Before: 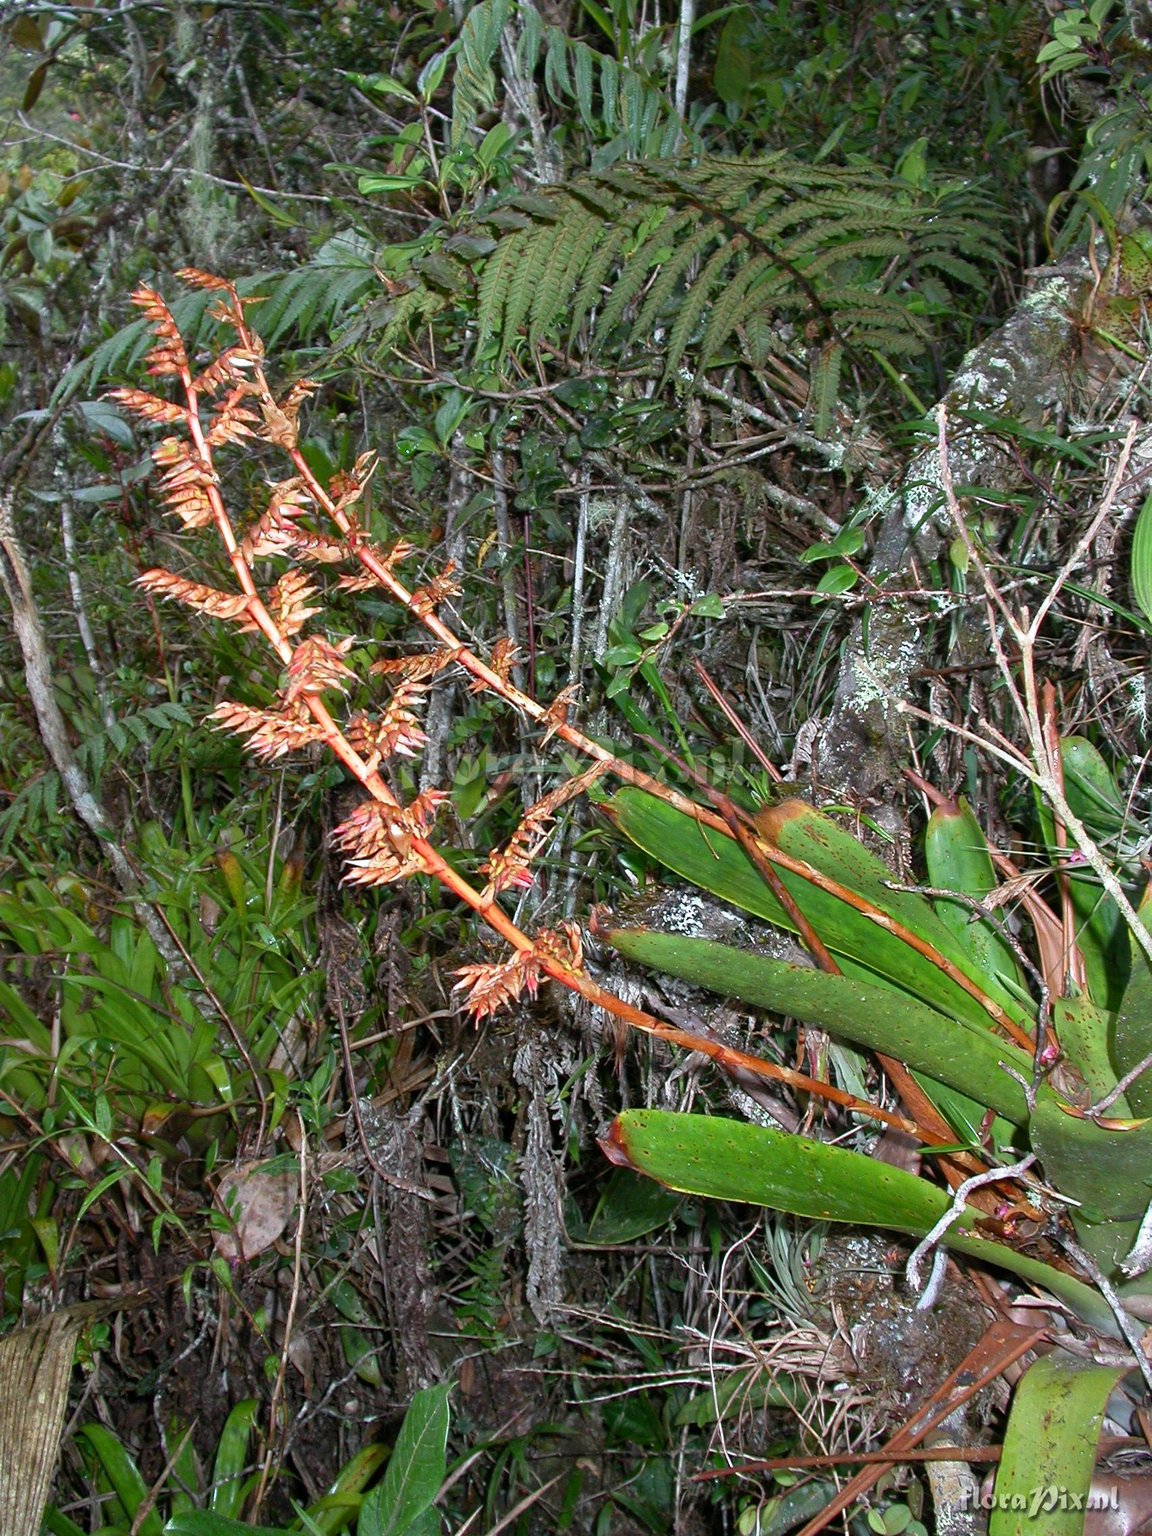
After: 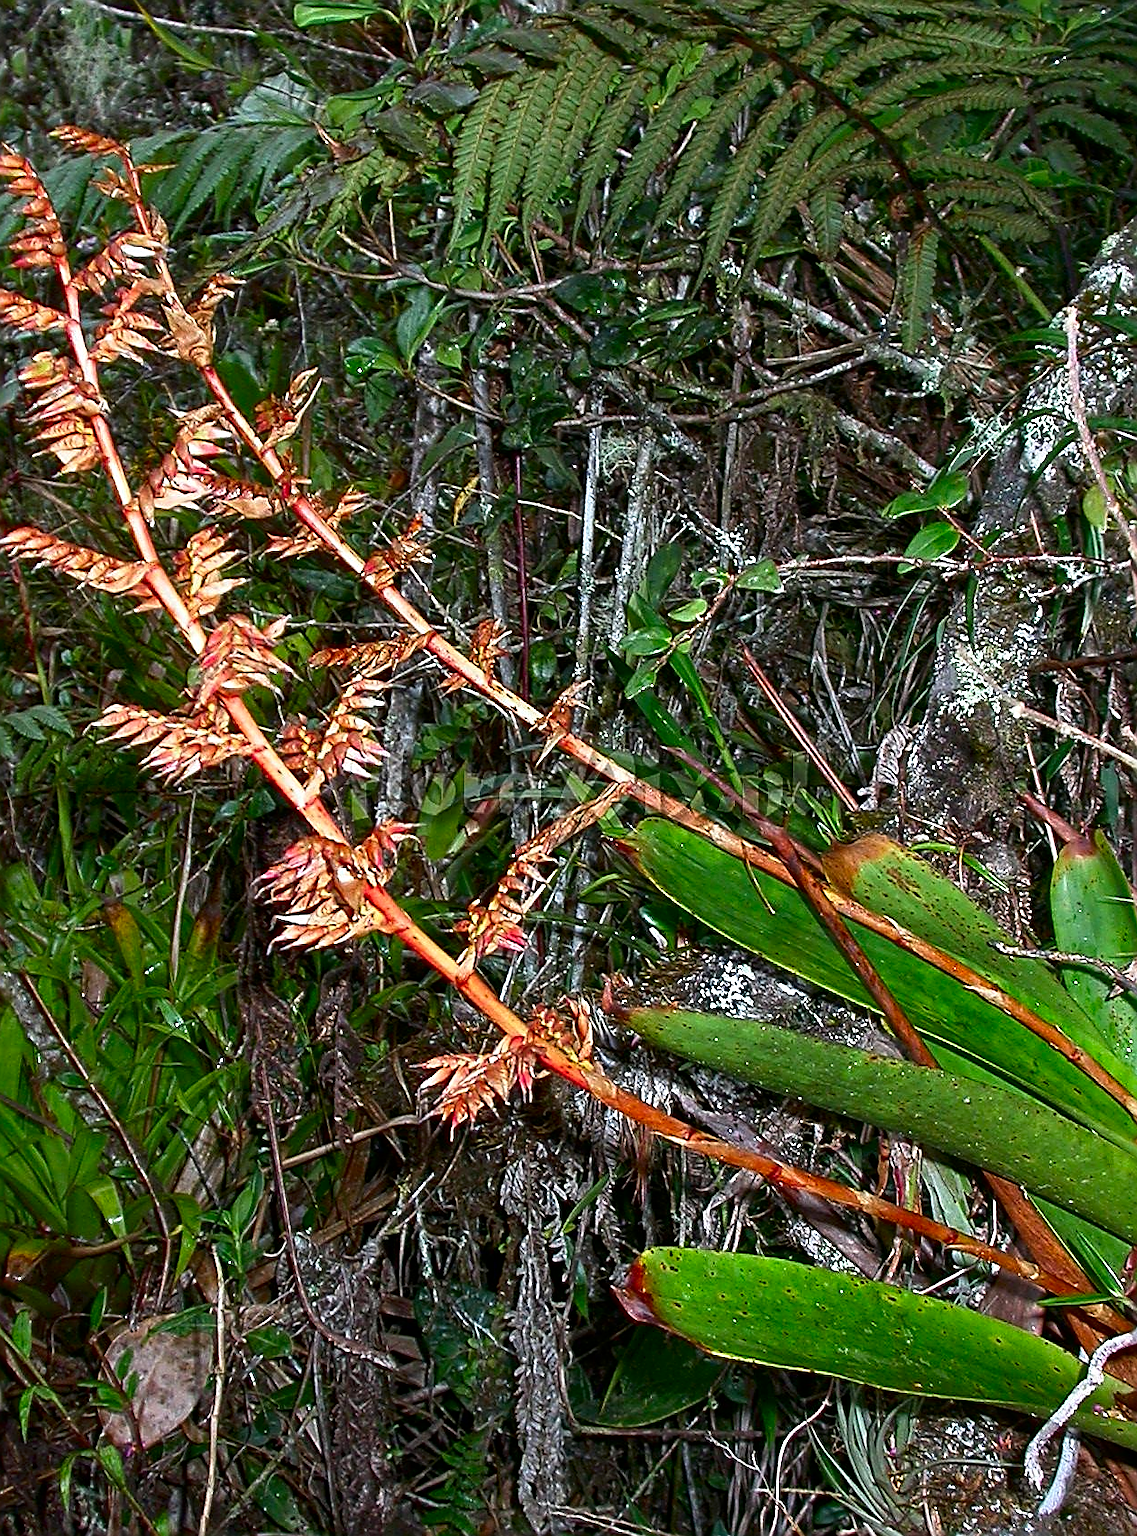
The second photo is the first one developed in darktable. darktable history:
crop and rotate: left 12.021%, top 11.348%, right 13.9%, bottom 13.64%
sharpen: radius 1.716, amount 1.278
contrast brightness saturation: contrast 0.123, brightness -0.124, saturation 0.198
